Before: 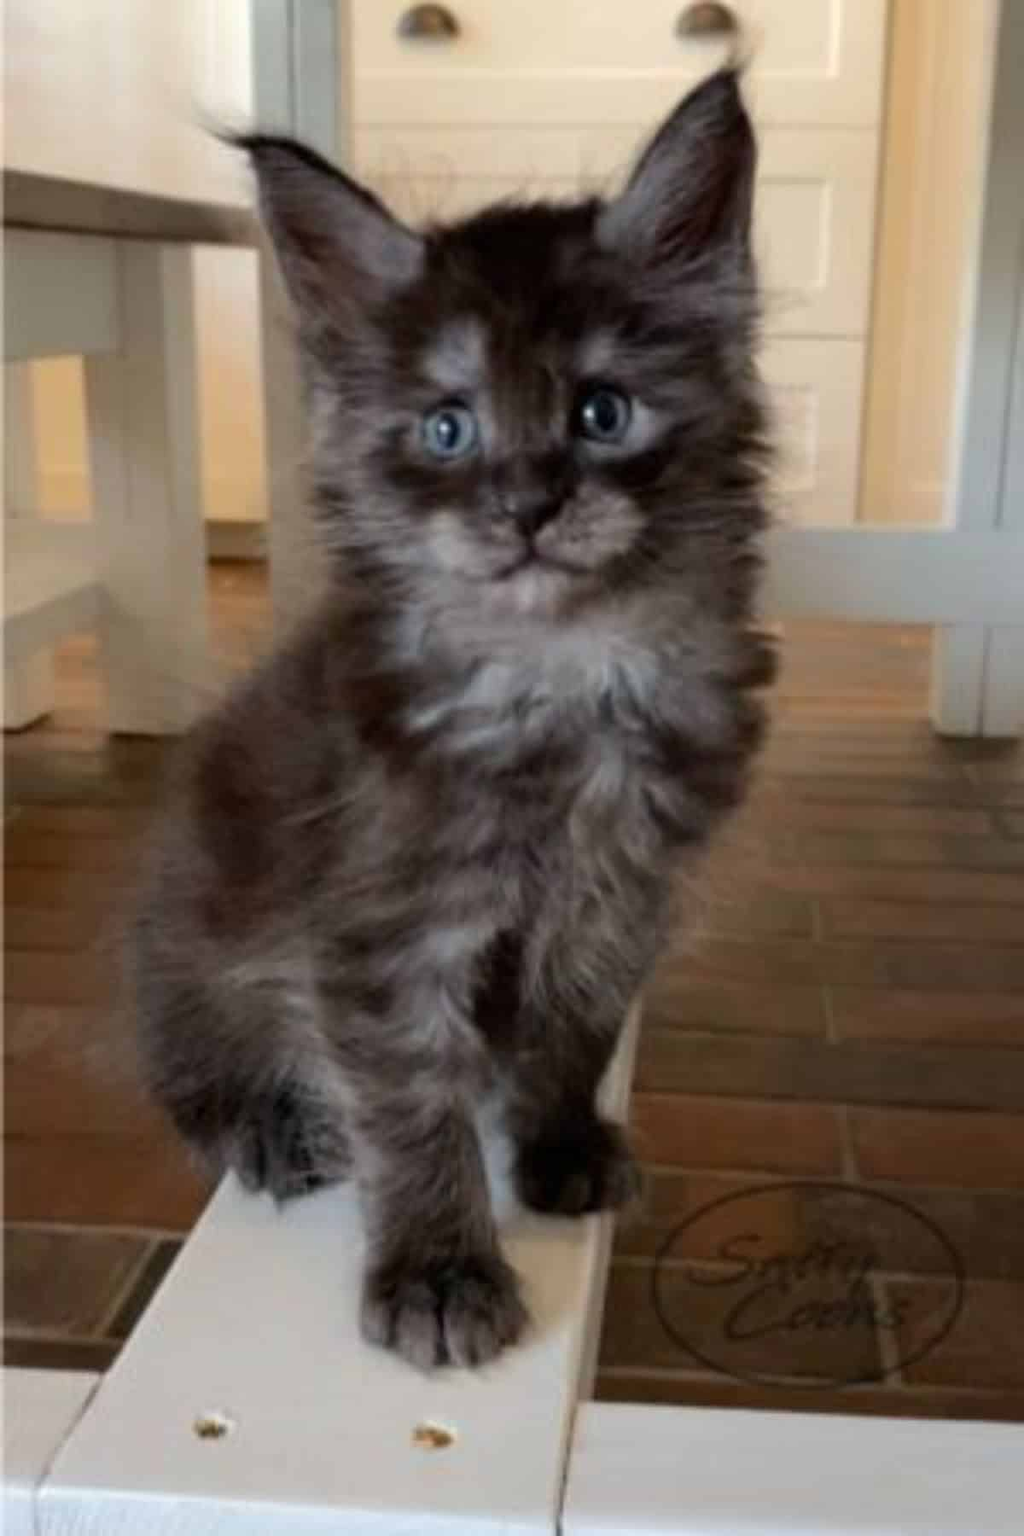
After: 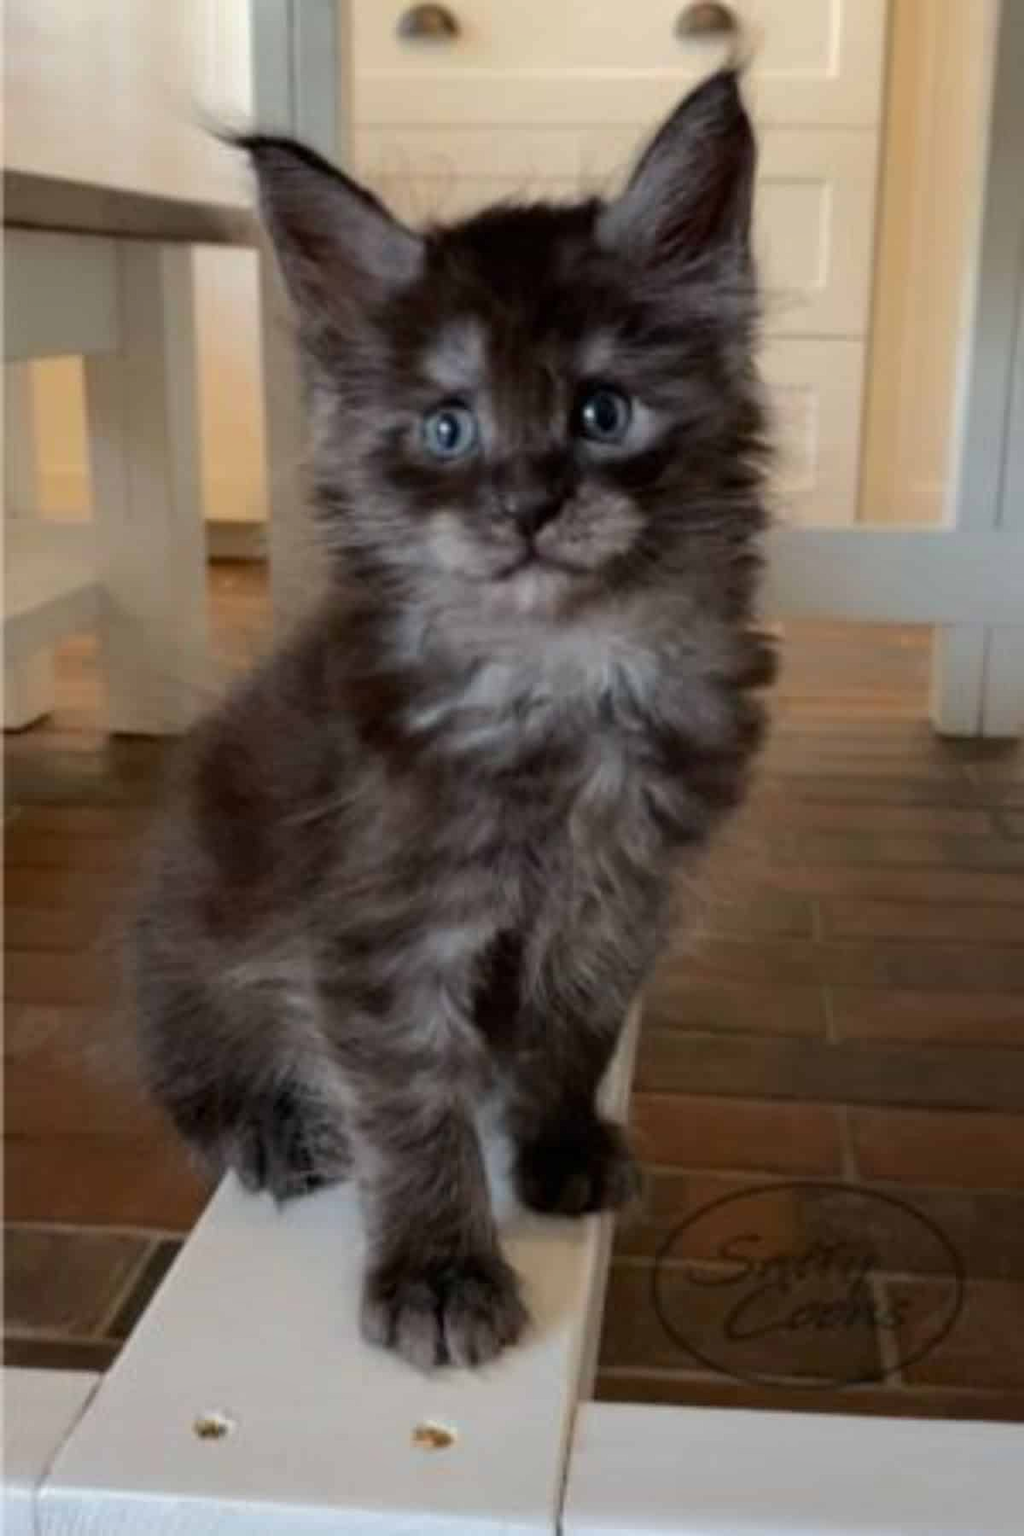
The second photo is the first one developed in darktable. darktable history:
shadows and highlights: shadows -20.47, white point adjustment -1.99, highlights -34.98
